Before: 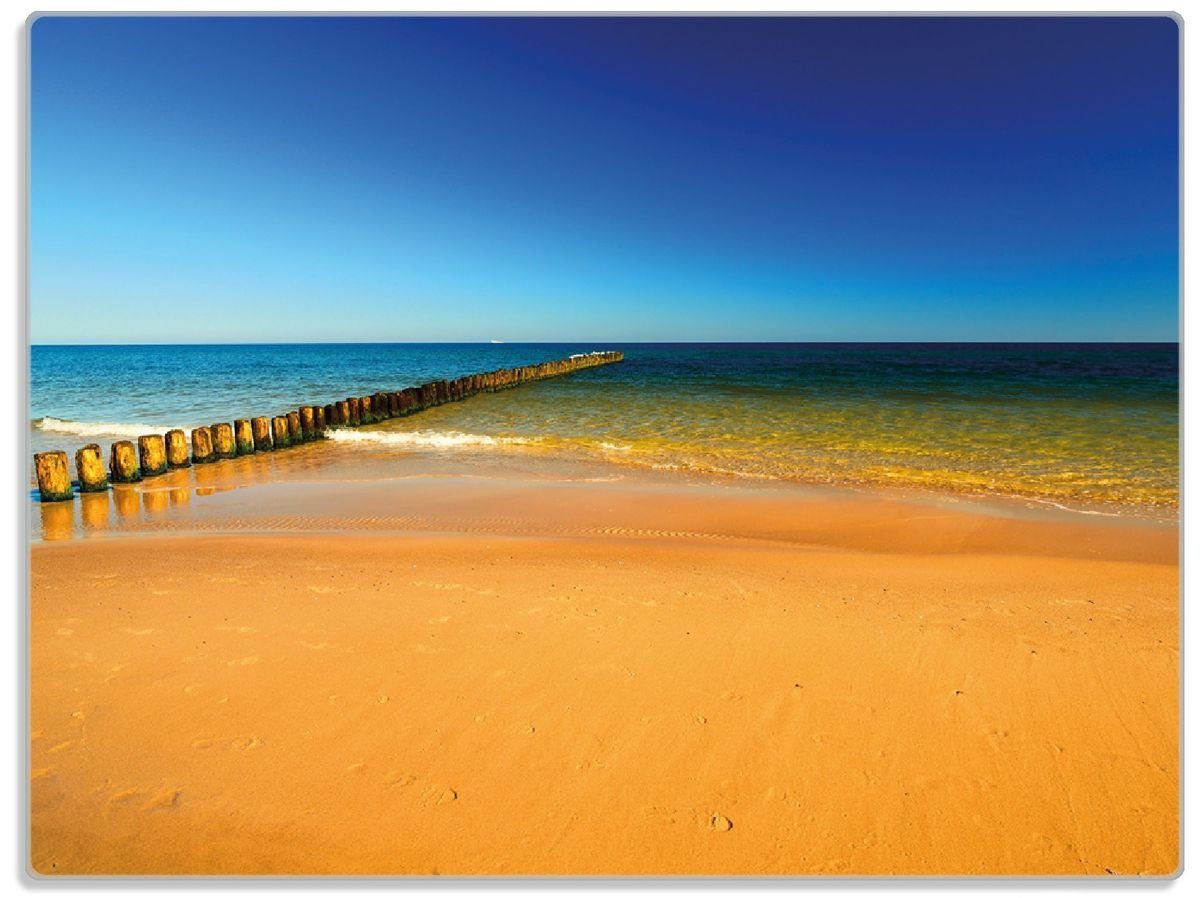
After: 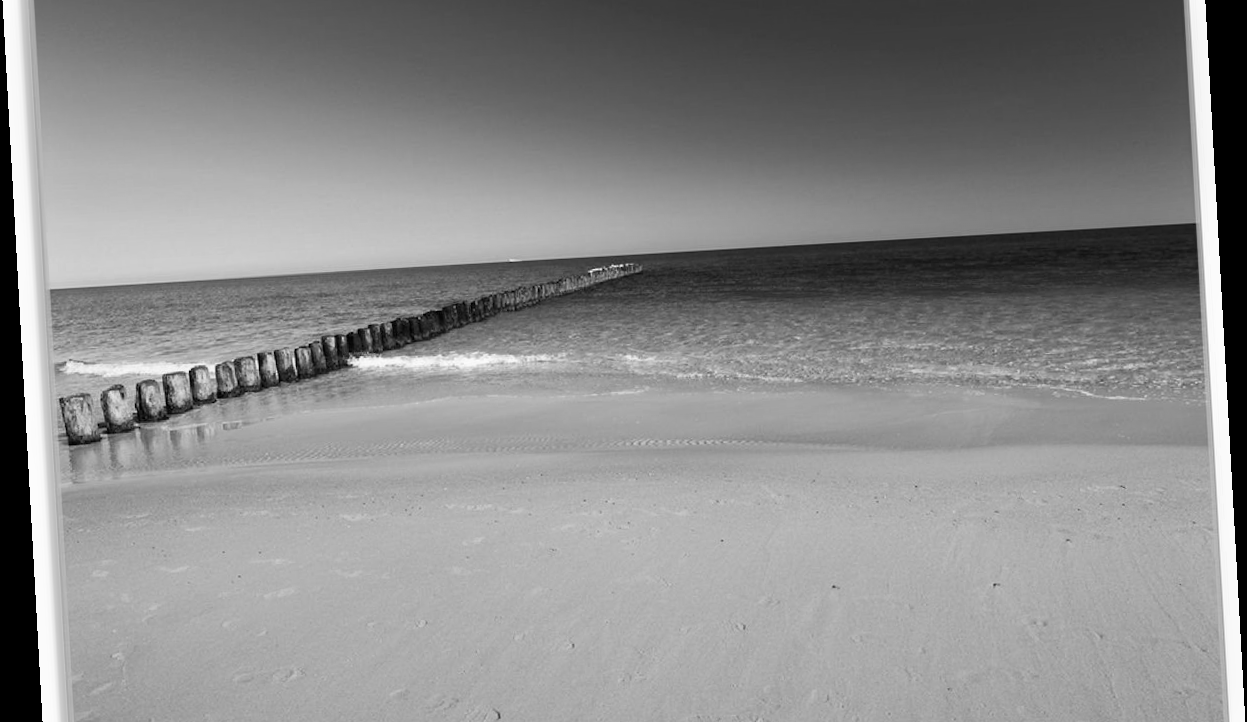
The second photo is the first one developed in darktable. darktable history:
crop and rotate: top 12.5%, bottom 12.5%
monochrome: a 16.06, b 15.48, size 1
rotate and perspective: rotation -3.18°, automatic cropping off
